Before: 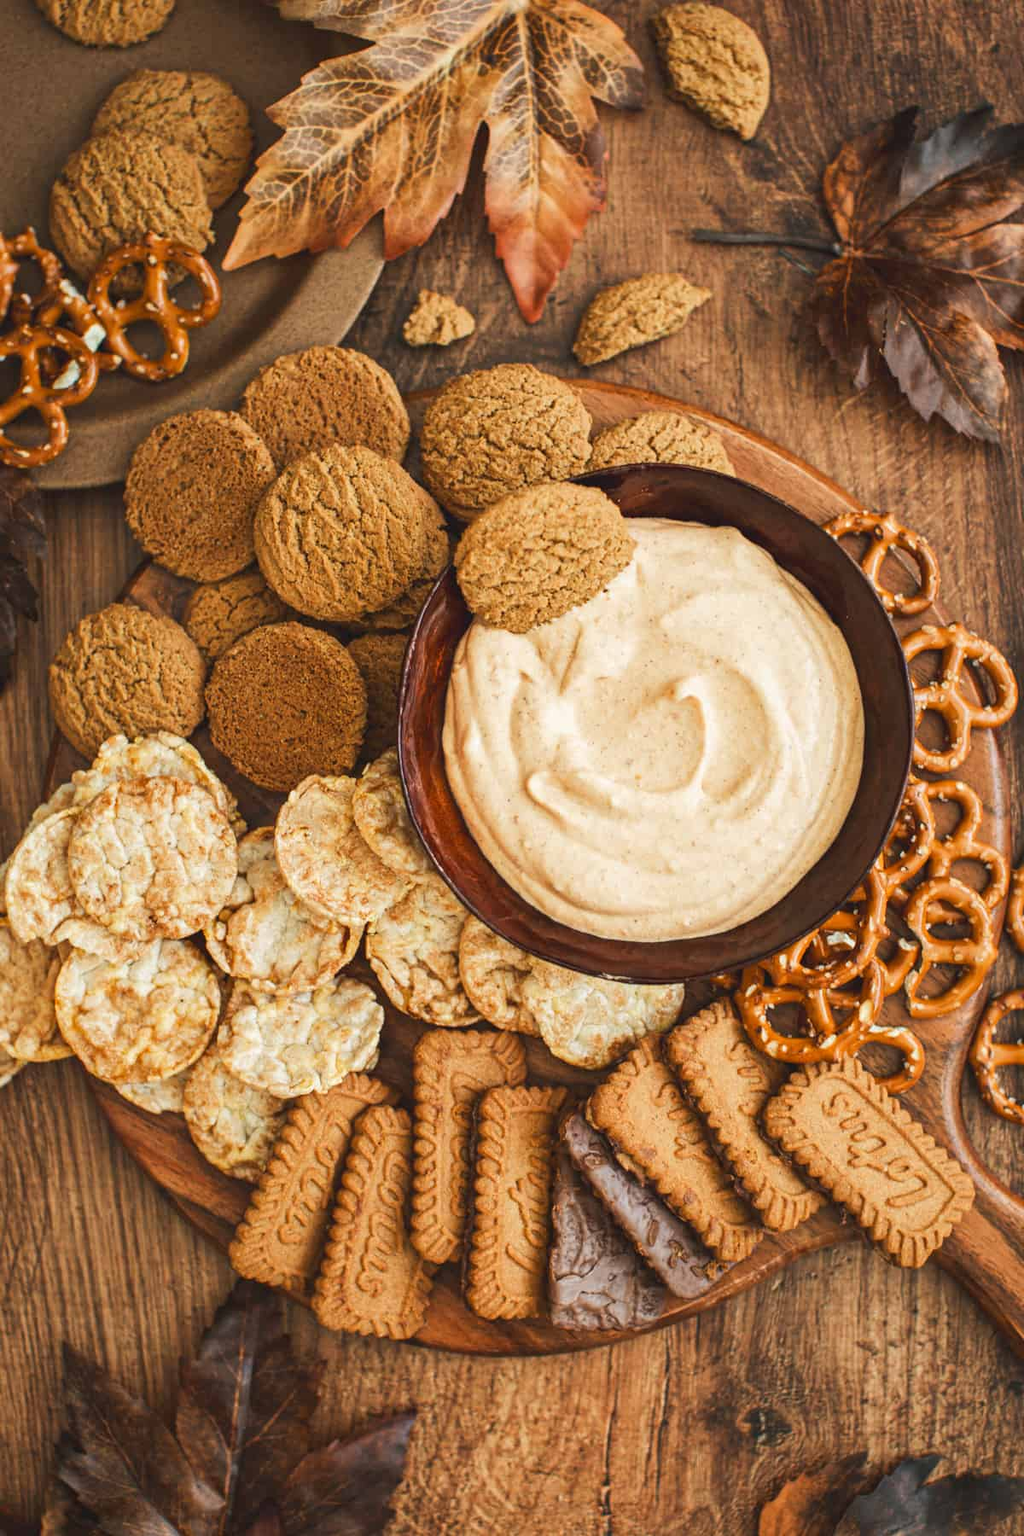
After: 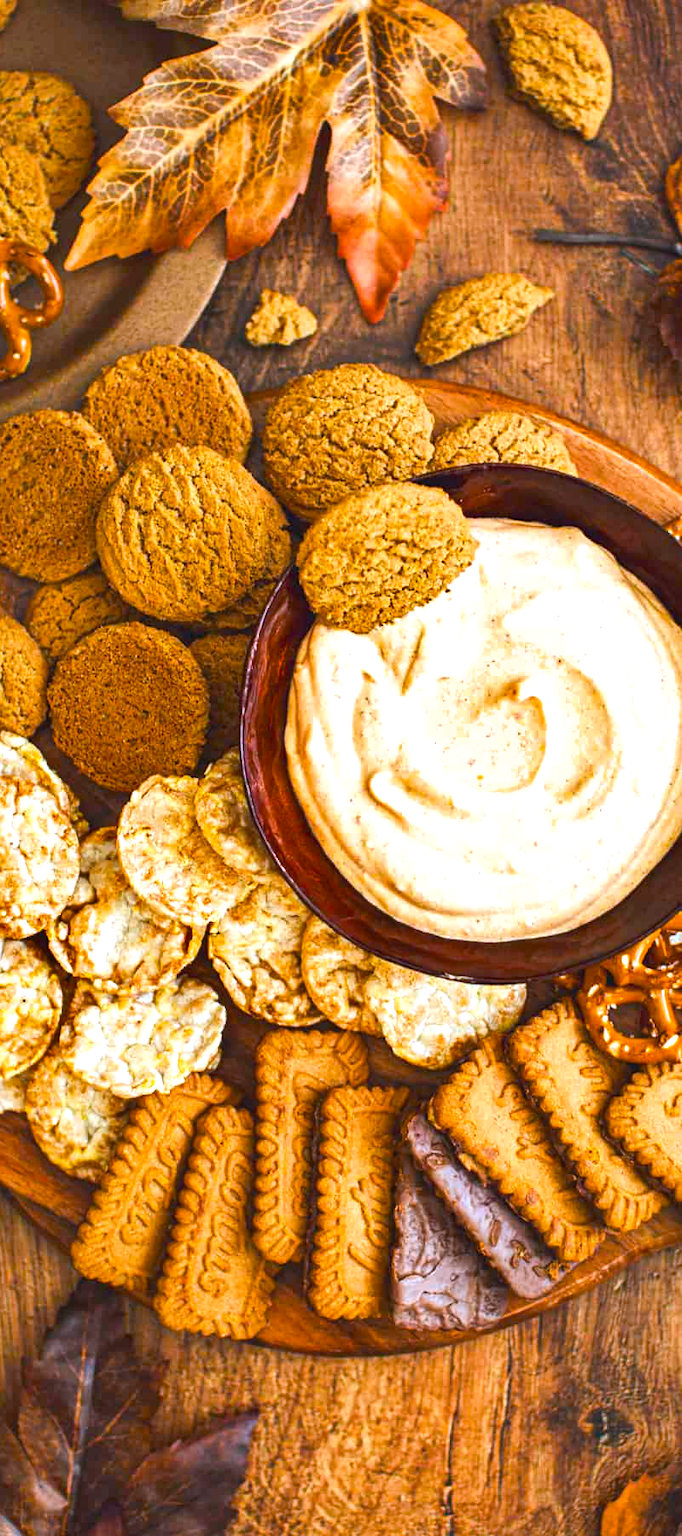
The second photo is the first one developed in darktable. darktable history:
crop: left 15.435%, right 17.881%
color calibration: gray › normalize channels true, illuminant as shot in camera, x 0.37, y 0.382, temperature 4314.78 K, gamut compression 0.019
color balance rgb: linear chroma grading › global chroma 15.596%, perceptual saturation grading › global saturation 25.906%, perceptual brilliance grading › highlights 7.942%, perceptual brilliance grading › mid-tones 2.933%, perceptual brilliance grading › shadows 1.668%, global vibrance 14.424%
exposure: black level correction 0.002, exposure 0.296 EV, compensate highlight preservation false
shadows and highlights: soften with gaussian
